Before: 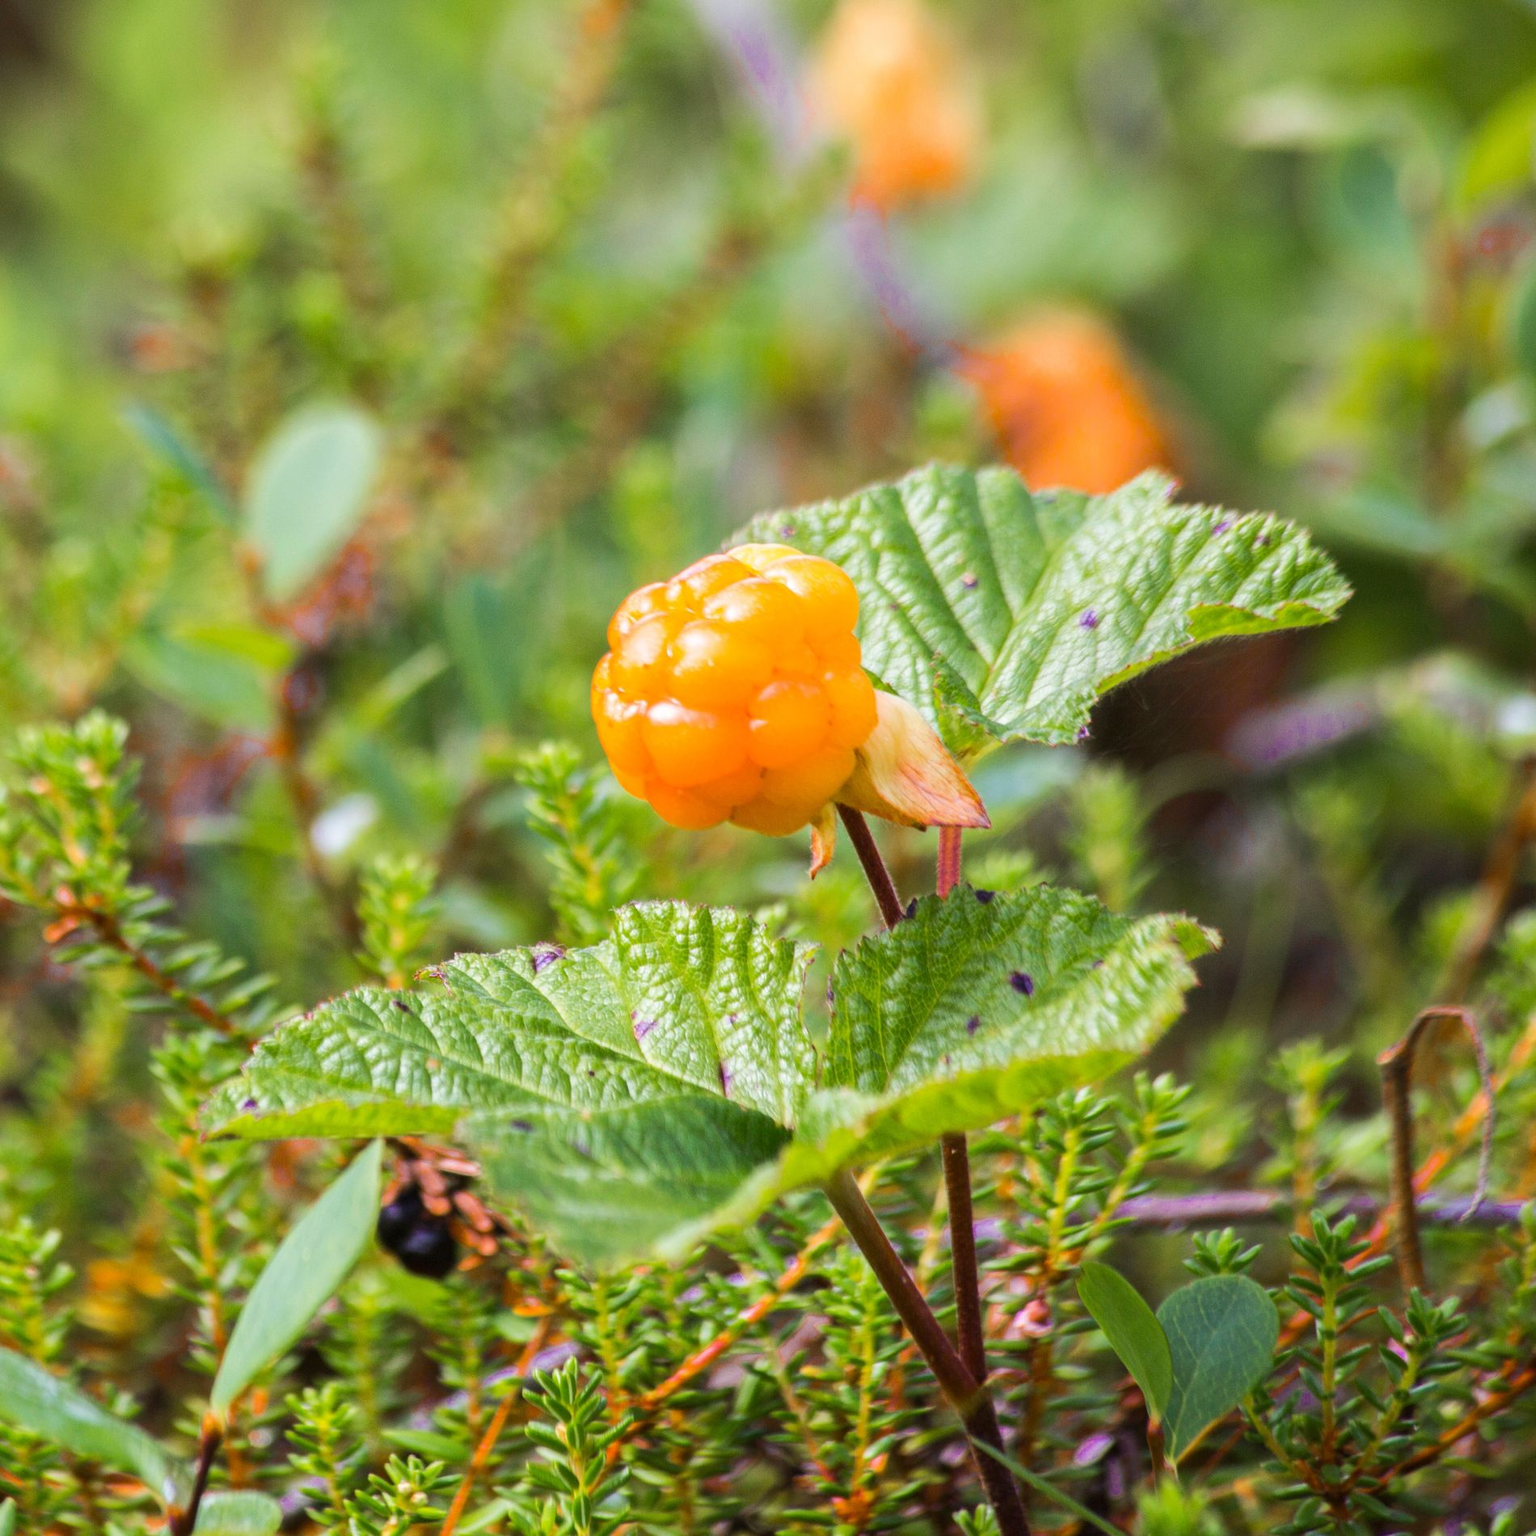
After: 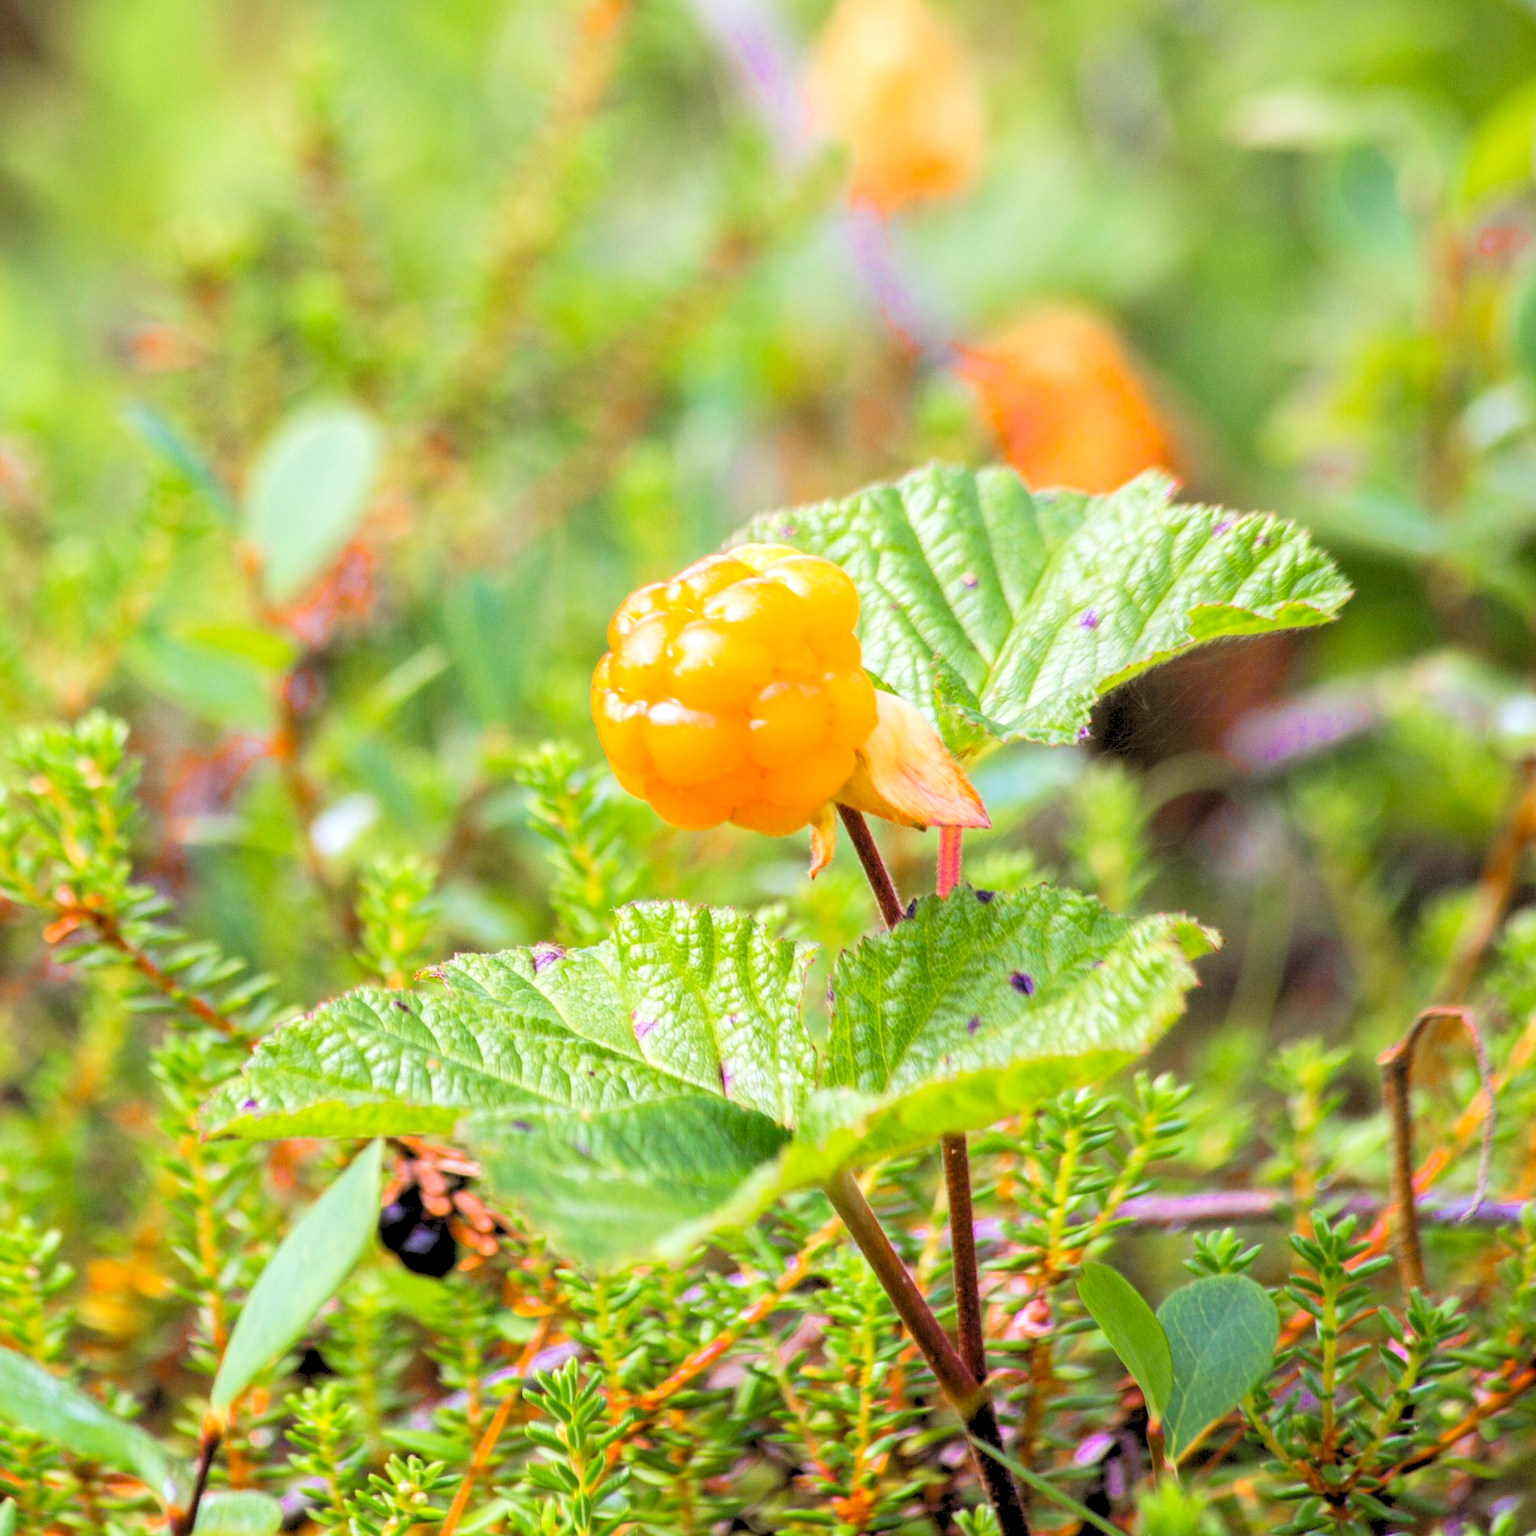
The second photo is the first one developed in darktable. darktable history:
levels: levels [0.093, 0.434, 0.988]
exposure: exposure 0.207 EV, compensate highlight preservation false
